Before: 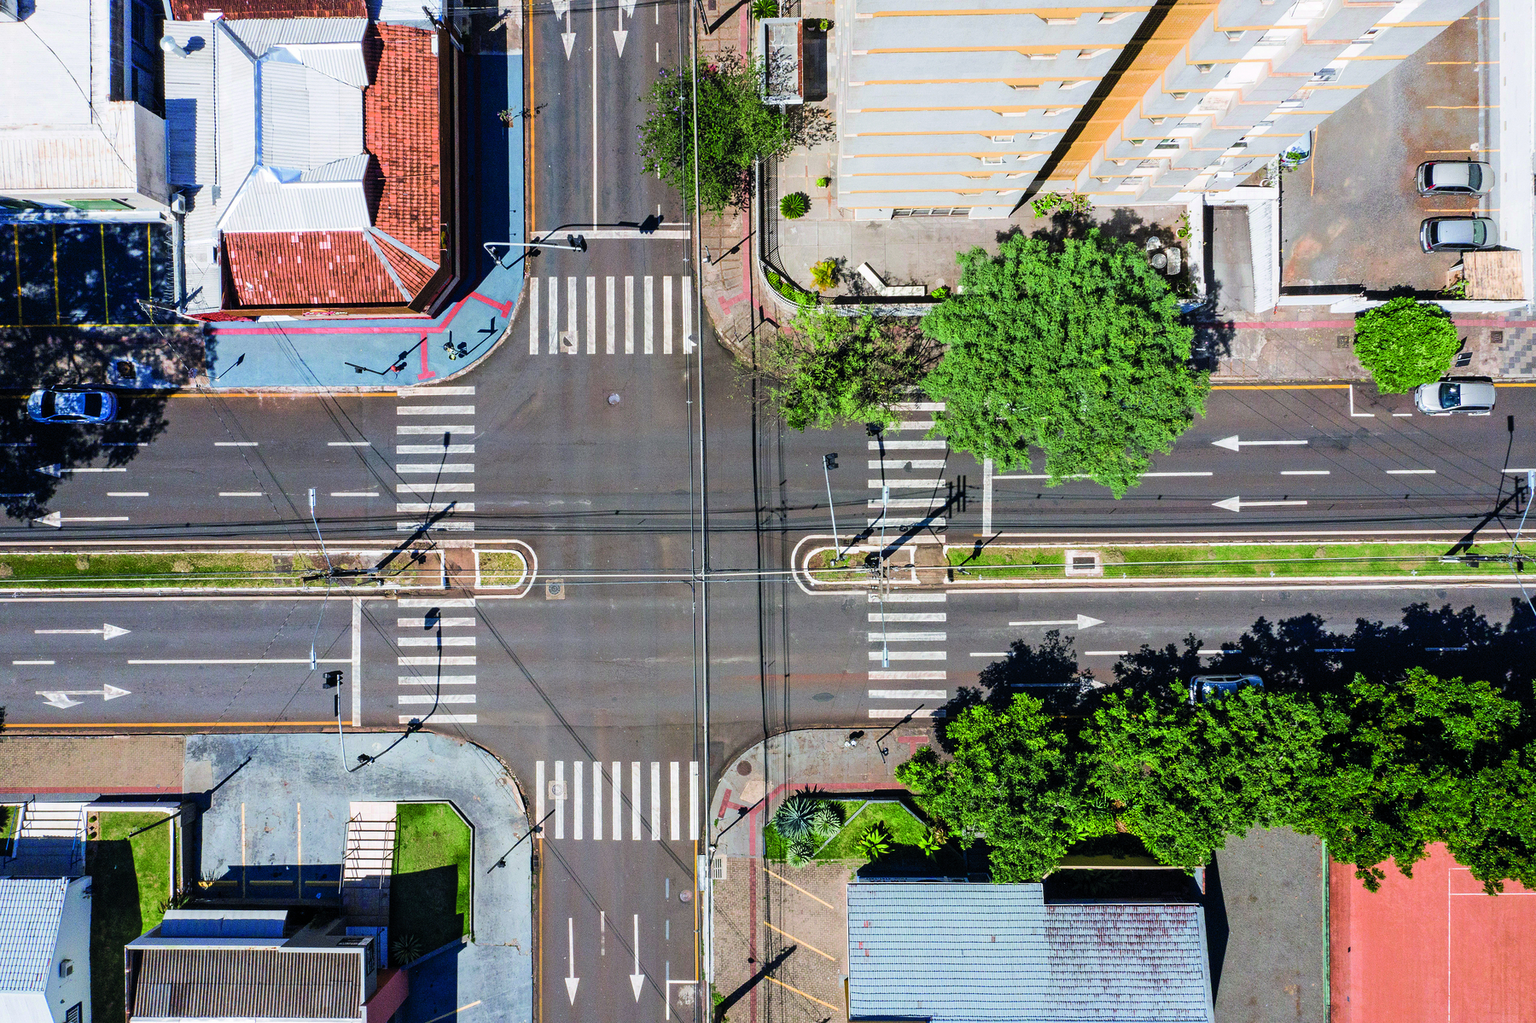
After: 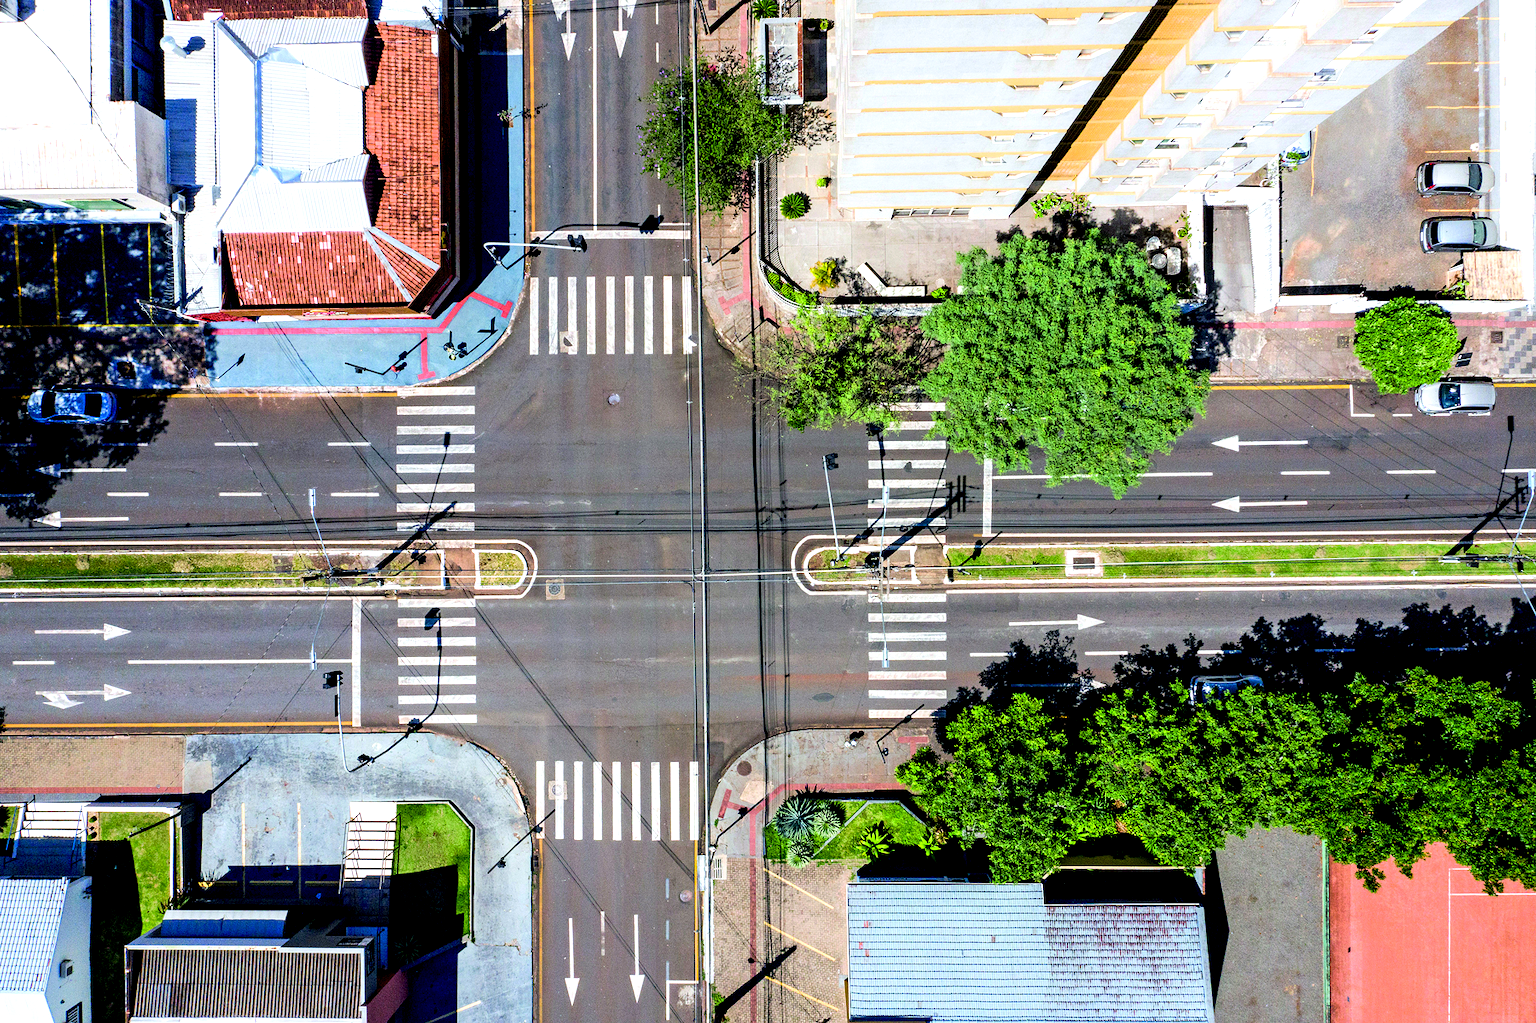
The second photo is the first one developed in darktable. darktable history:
exposure: black level correction 0.011, compensate highlight preservation false
tone equalizer: -8 EV -0.415 EV, -7 EV -0.407 EV, -6 EV -0.31 EV, -5 EV -0.24 EV, -3 EV 0.205 EV, -2 EV 0.362 EV, -1 EV 0.392 EV, +0 EV 0.435 EV
